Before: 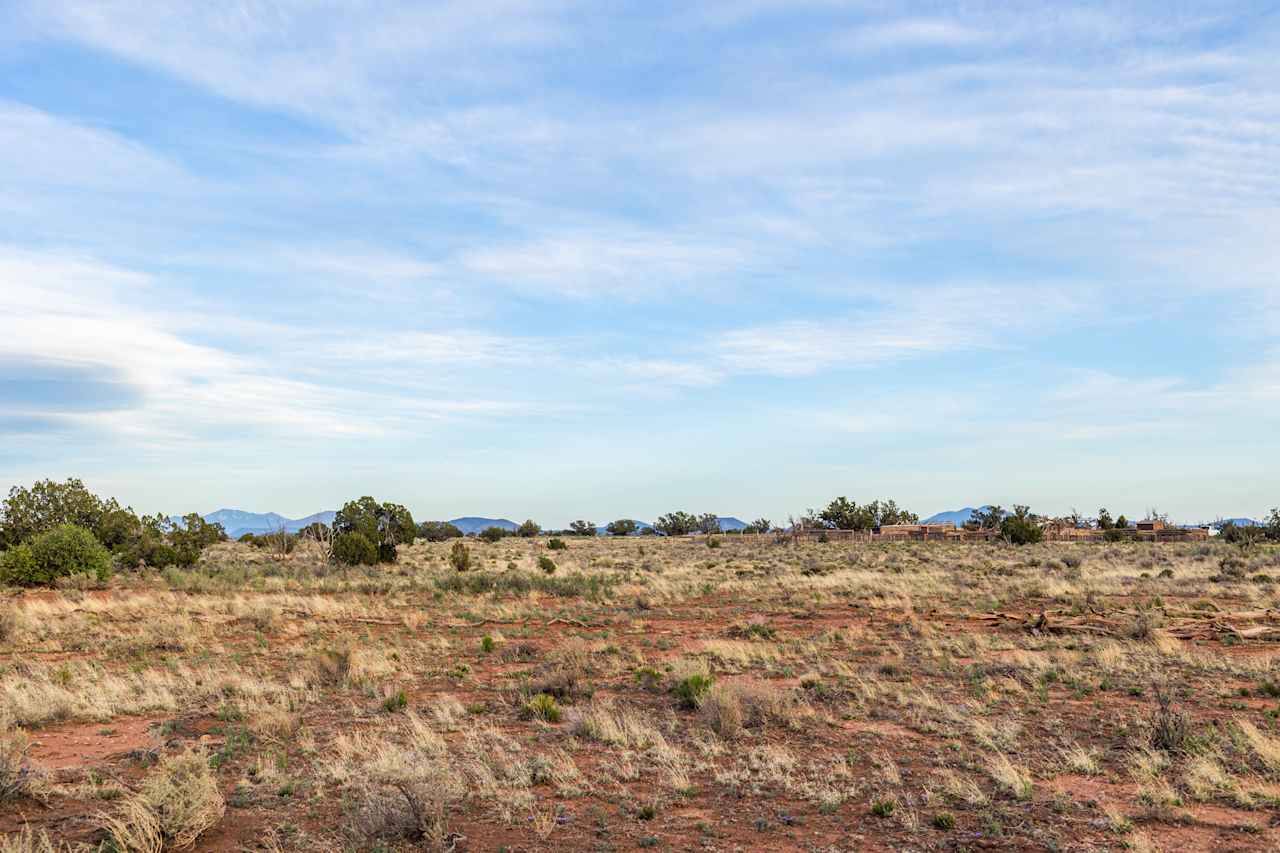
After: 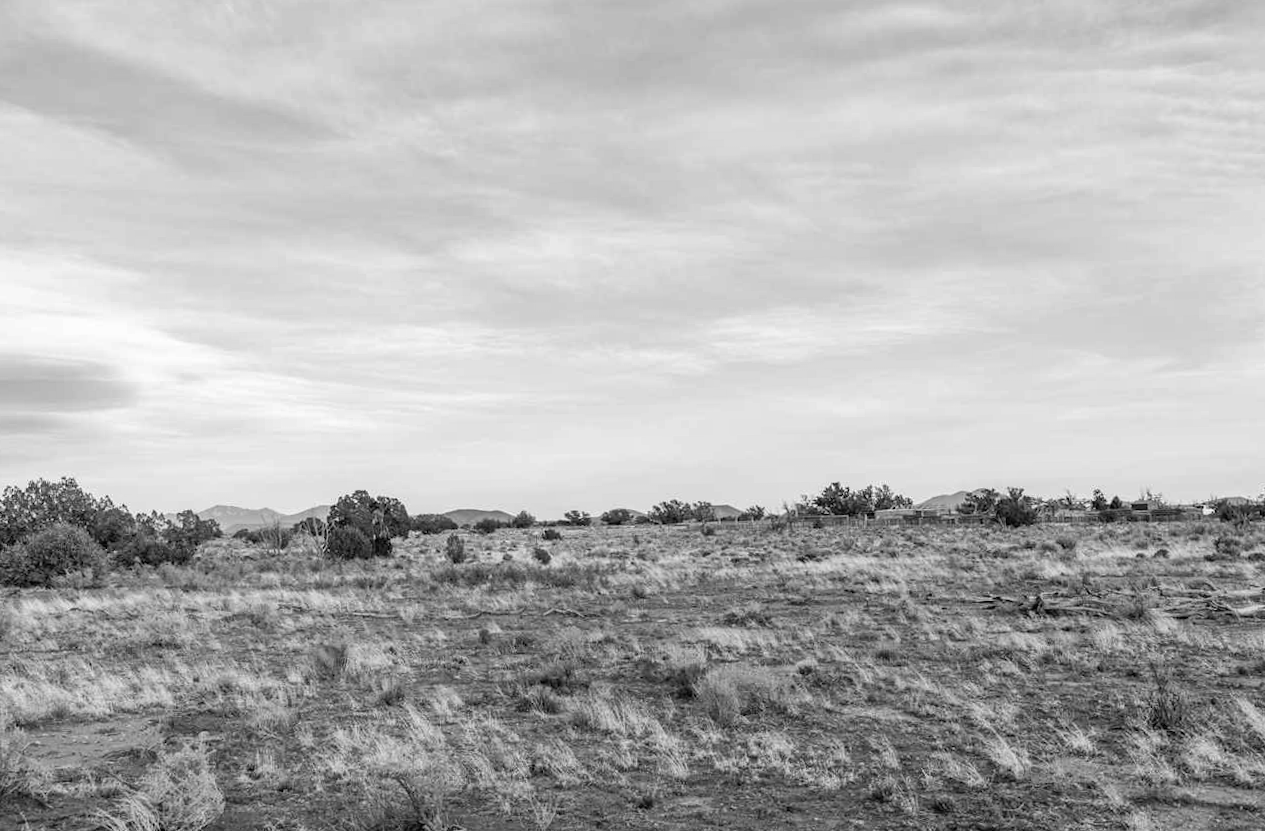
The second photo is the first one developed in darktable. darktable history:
monochrome: on, module defaults
rotate and perspective: rotation -1°, crop left 0.011, crop right 0.989, crop top 0.025, crop bottom 0.975
